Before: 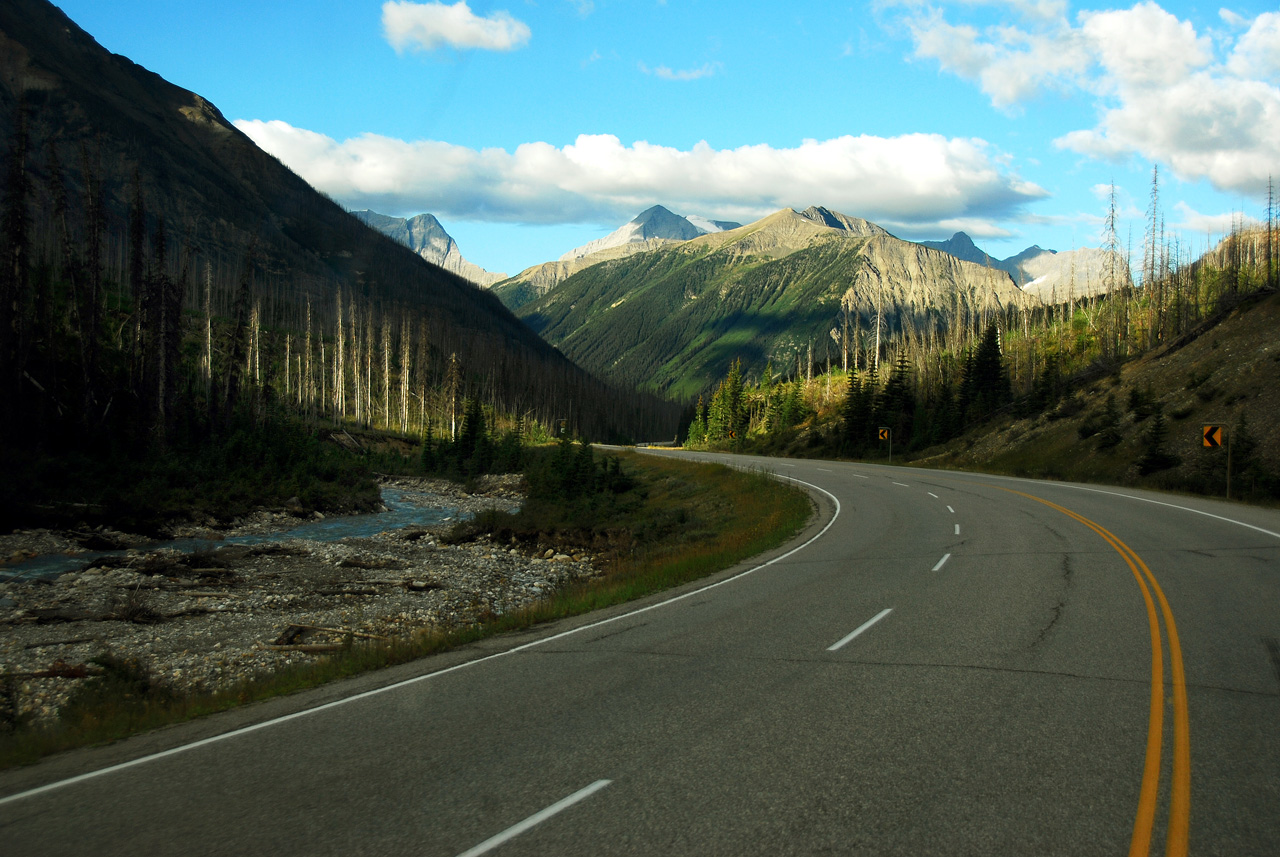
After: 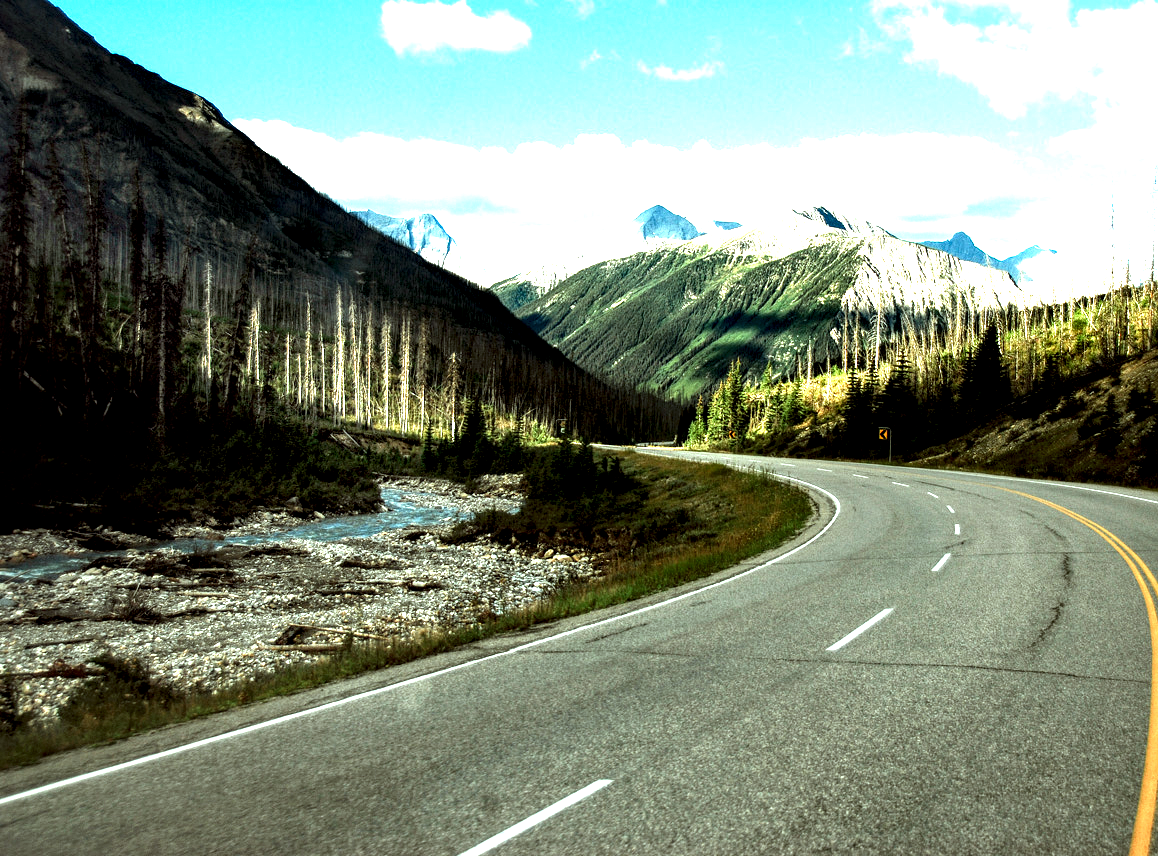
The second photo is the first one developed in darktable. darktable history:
exposure: black level correction -0.002, exposure 0.544 EV, compensate exposure bias true, compensate highlight preservation false
color correction: highlights a* -5.12, highlights b* -4.31, shadows a* 4.08, shadows b* 4.07
crop: right 9.51%, bottom 0.049%
local contrast: shadows 164%, detail 227%
contrast equalizer: y [[0.6 ×6], [0.55 ×6], [0 ×6], [0 ×6], [0 ×6]], mix -0.283
